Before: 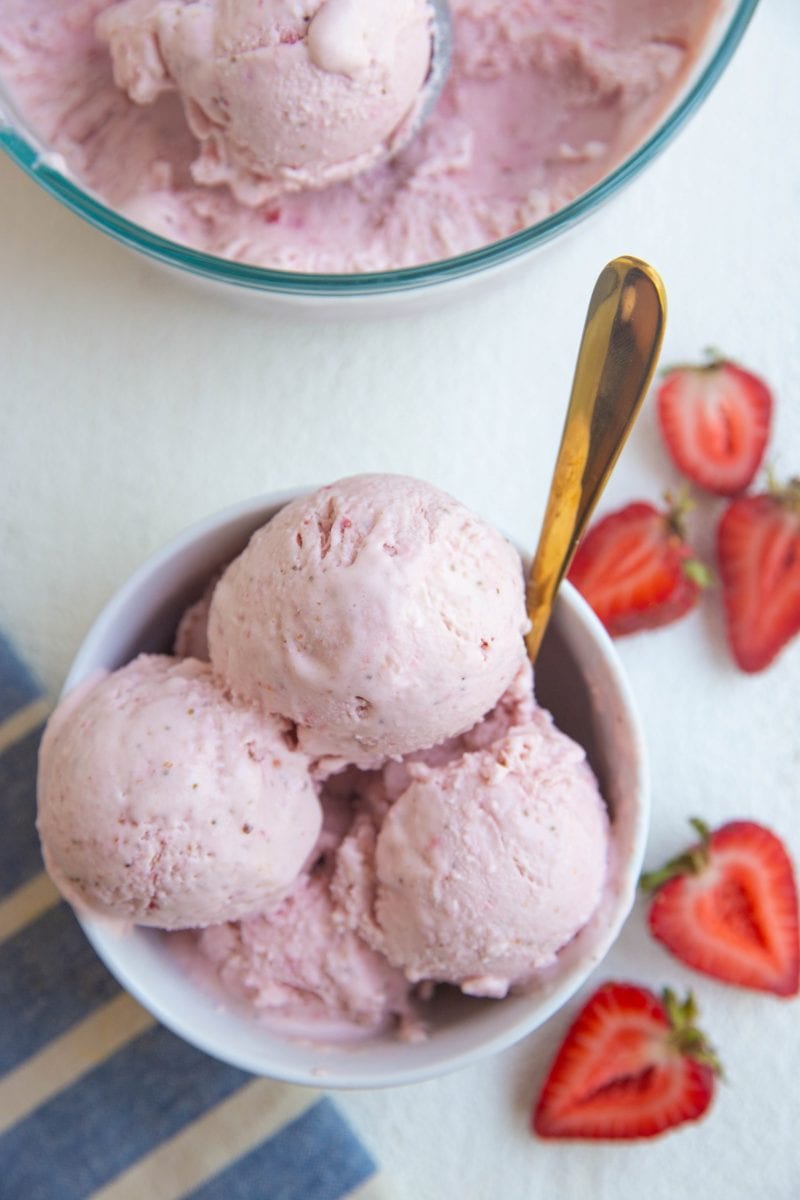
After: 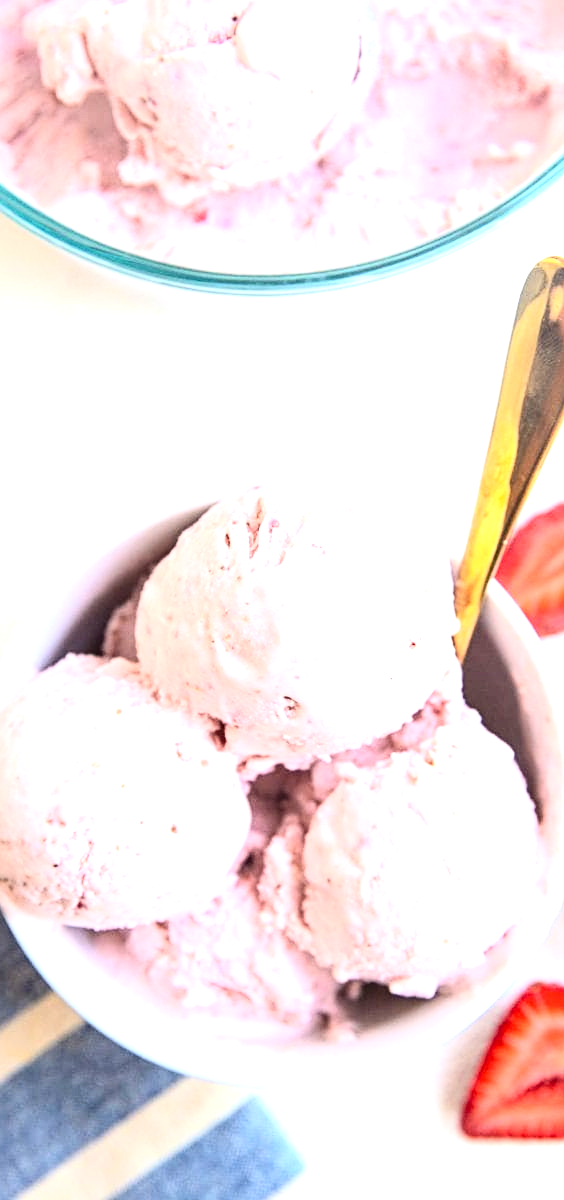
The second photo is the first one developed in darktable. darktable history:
crop and rotate: left 9.074%, right 20.32%
contrast brightness saturation: contrast 0.279
sharpen: radius 2.495, amount 0.328
exposure: black level correction 0.001, exposure 1.398 EV, compensate highlight preservation false
